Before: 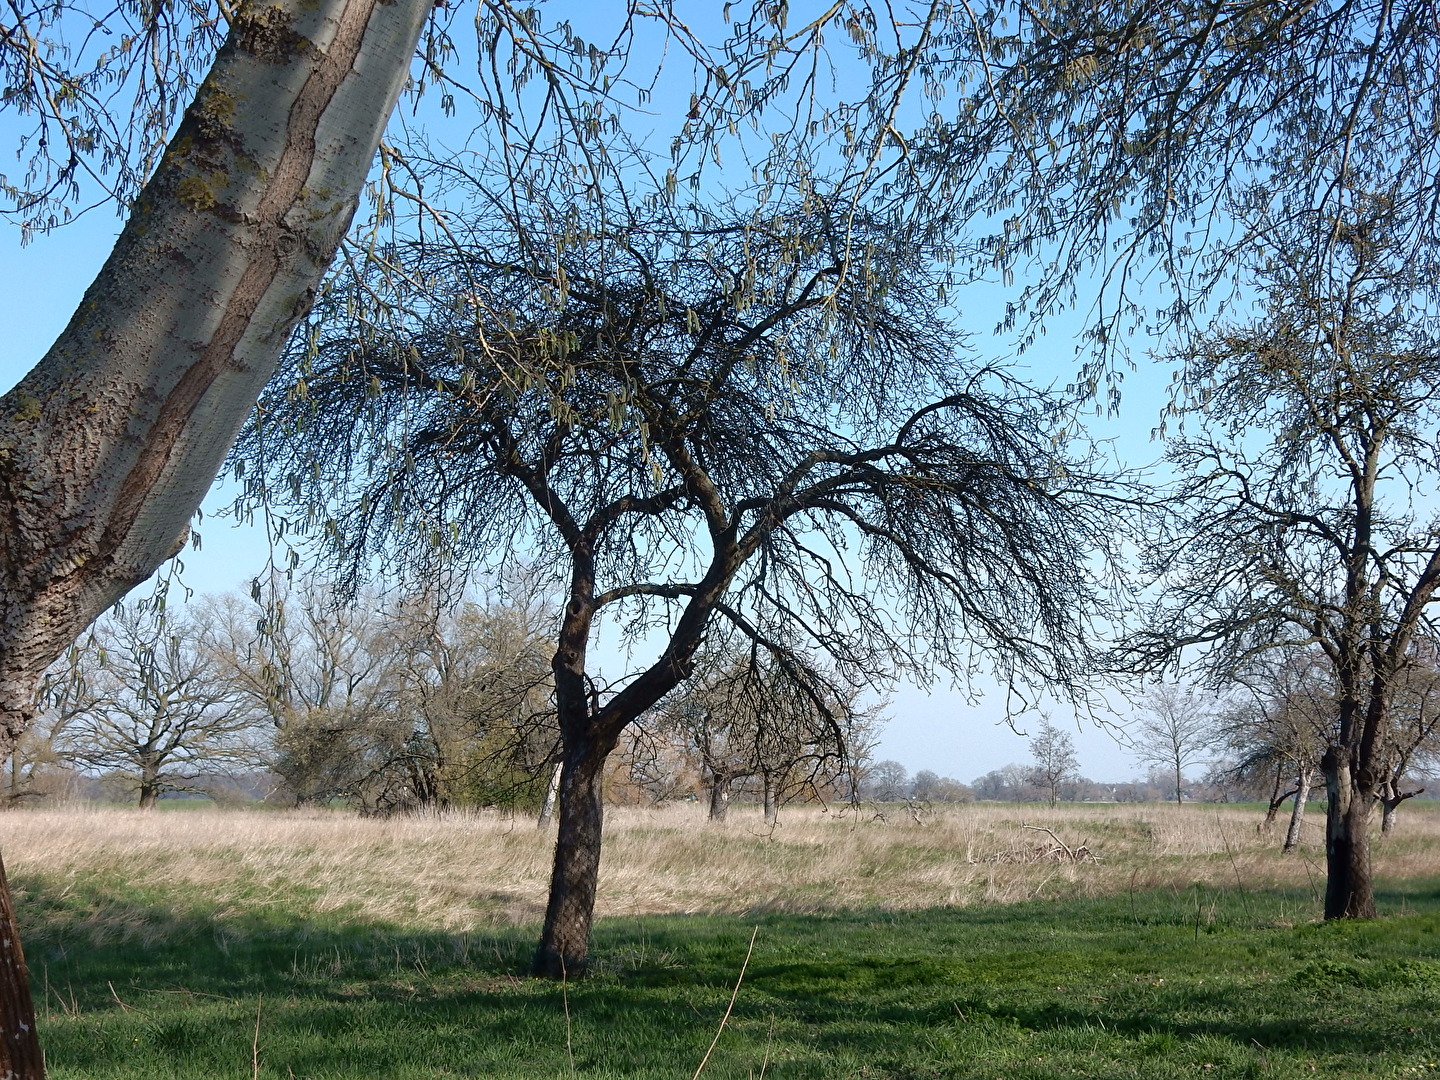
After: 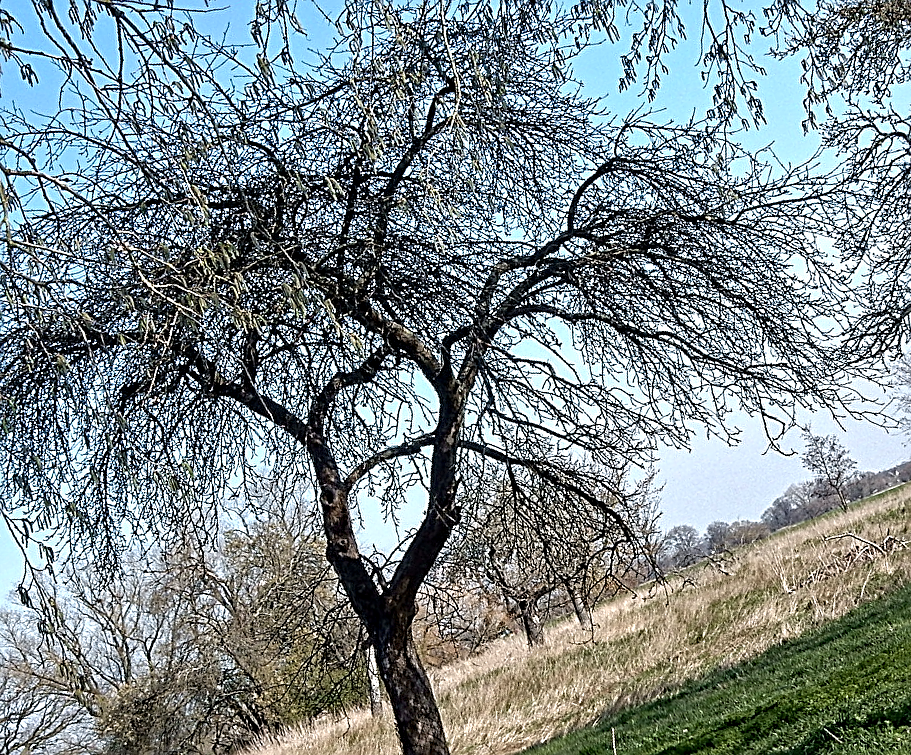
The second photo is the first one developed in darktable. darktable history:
sharpen: on, module defaults
crop and rotate: angle 21.15°, left 6.92%, right 3.633%, bottom 1.124%
haze removal: compatibility mode true, adaptive false
color balance rgb: perceptual saturation grading › global saturation 0.017%
contrast equalizer: y [[0.5, 0.542, 0.583, 0.625, 0.667, 0.708], [0.5 ×6], [0.5 ×6], [0 ×6], [0 ×6]]
